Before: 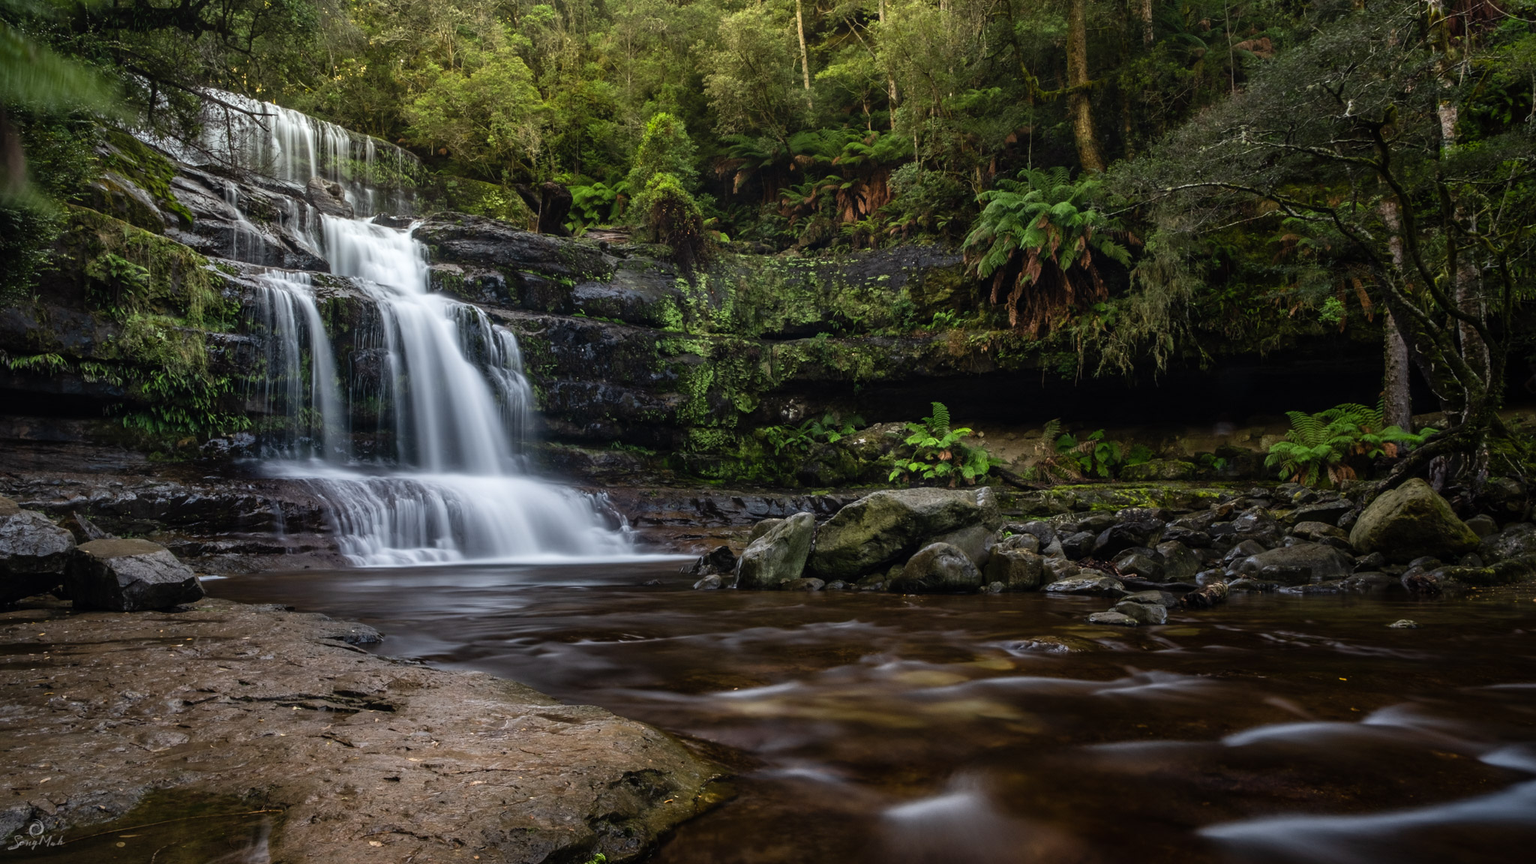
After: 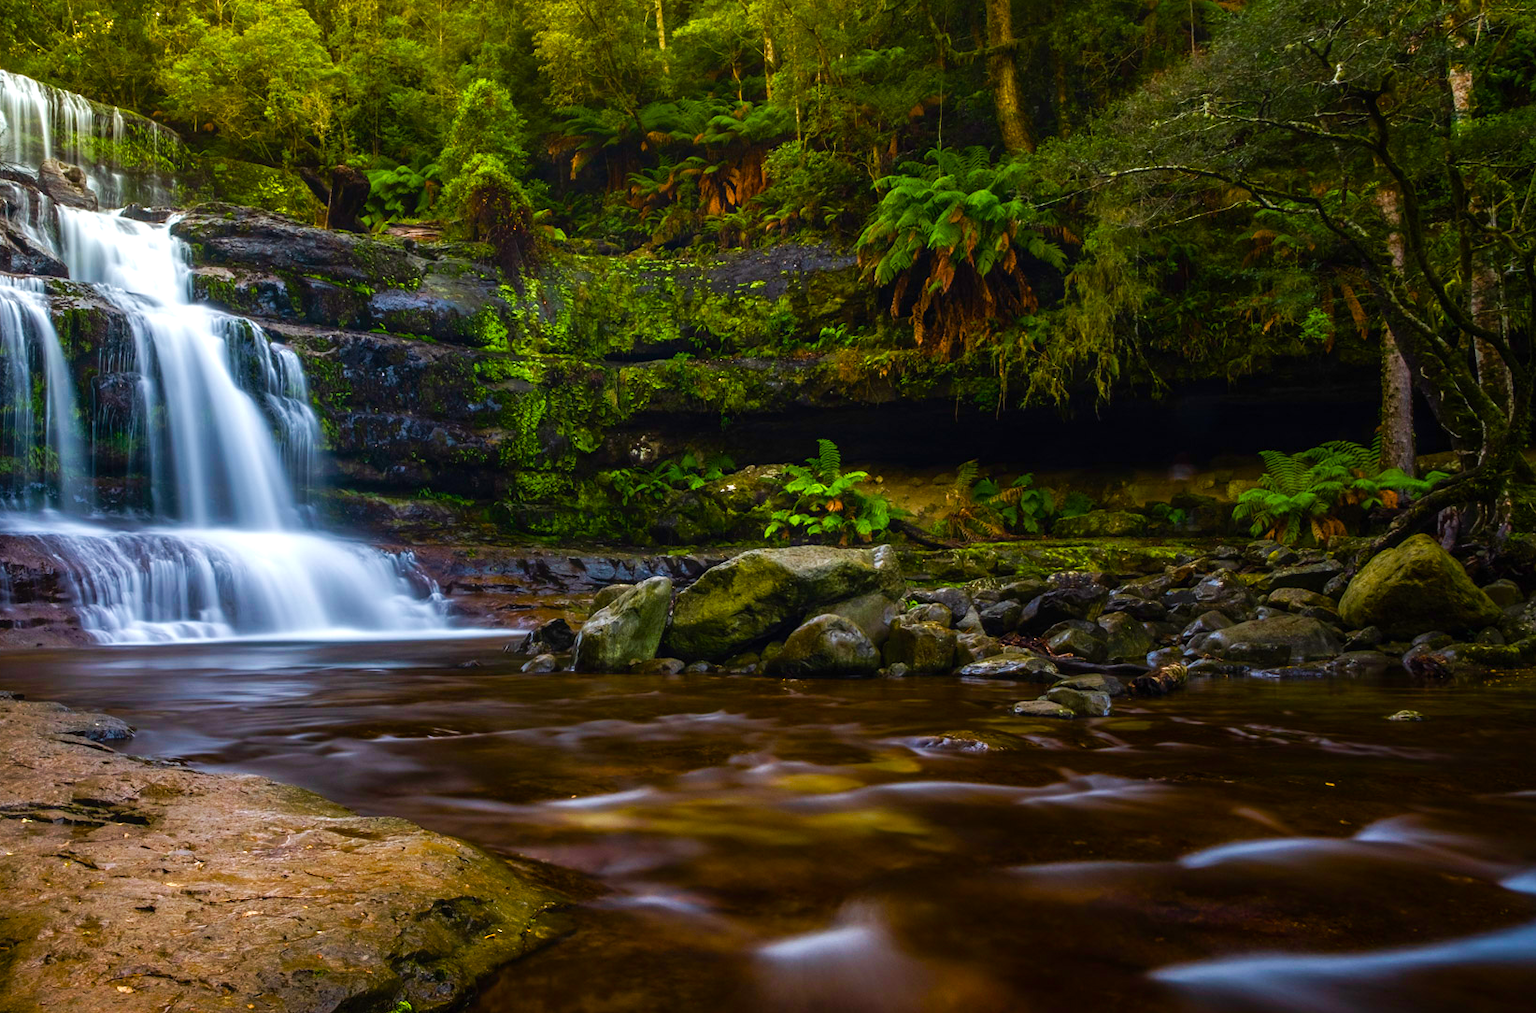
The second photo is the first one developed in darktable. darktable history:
crop and rotate: left 17.959%, top 5.771%, right 1.742%
velvia: on, module defaults
tone curve: curves: ch0 [(0, 0) (0.003, 0.003) (0.011, 0.011) (0.025, 0.024) (0.044, 0.044) (0.069, 0.068) (0.1, 0.098) (0.136, 0.133) (0.177, 0.174) (0.224, 0.22) (0.277, 0.272) (0.335, 0.329) (0.399, 0.392) (0.468, 0.46) (0.543, 0.546) (0.623, 0.626) (0.709, 0.711) (0.801, 0.802) (0.898, 0.898) (1, 1)], preserve colors none
color balance rgb: linear chroma grading › shadows 10%, linear chroma grading › highlights 10%, linear chroma grading › global chroma 15%, linear chroma grading › mid-tones 15%, perceptual saturation grading › global saturation 40%, perceptual saturation grading › highlights -25%, perceptual saturation grading › mid-tones 35%, perceptual saturation grading › shadows 35%, perceptual brilliance grading › global brilliance 11.29%, global vibrance 11.29%
